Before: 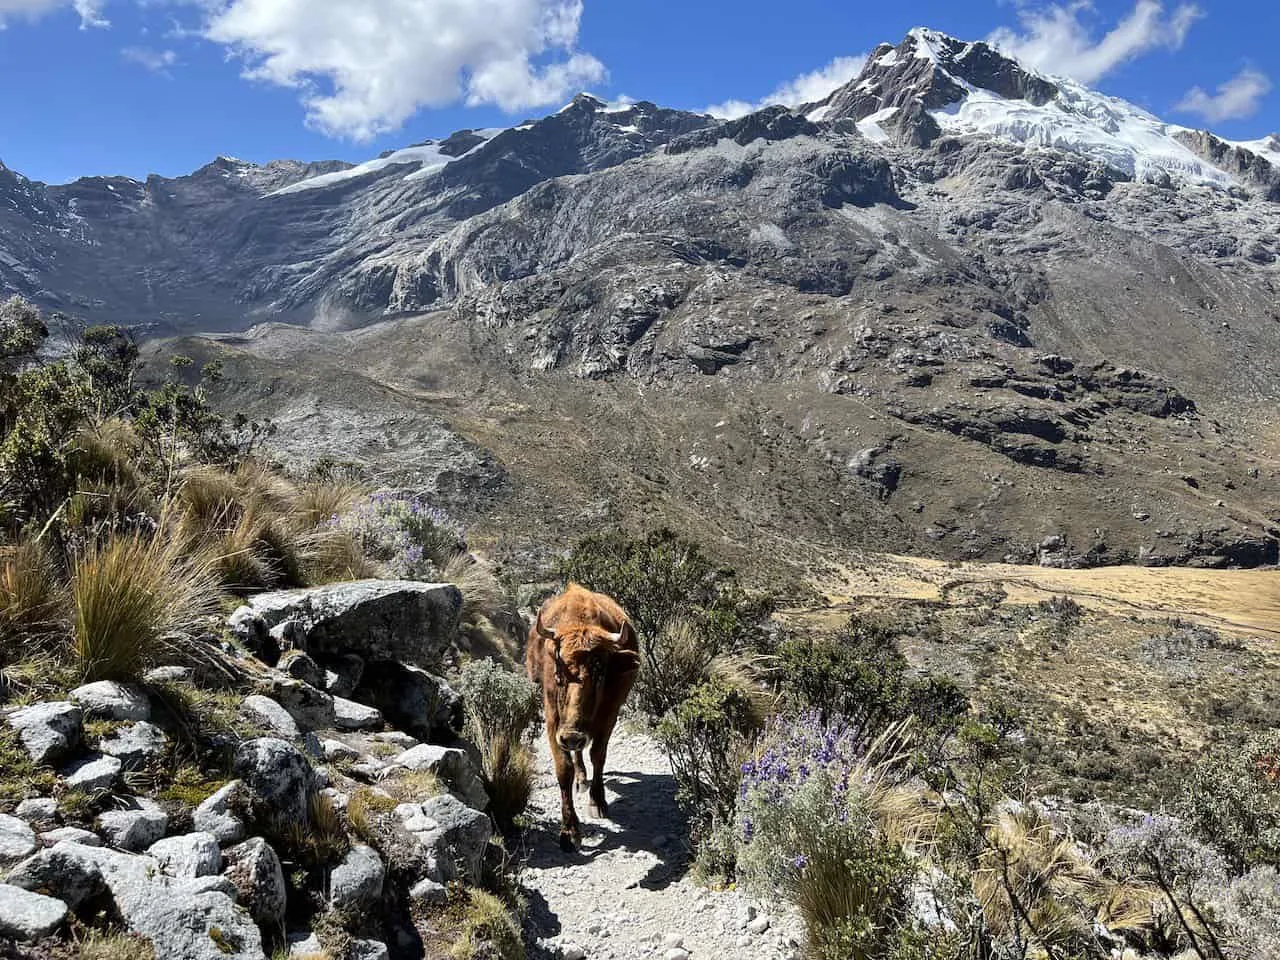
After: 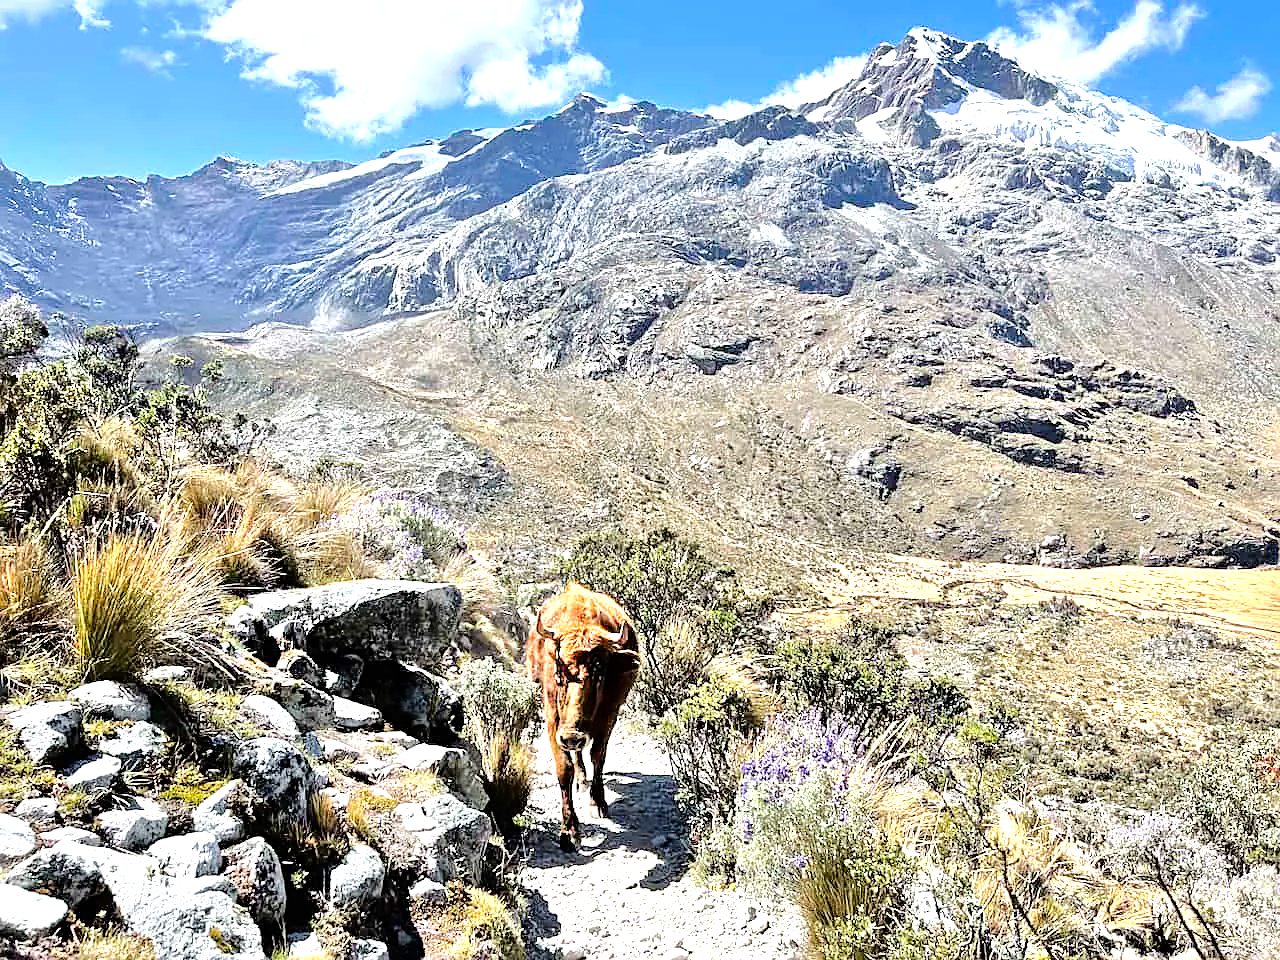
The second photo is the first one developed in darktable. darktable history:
filmic rgb: black relative exposure -11.35 EV, white relative exposure 3.24 EV, threshold 5.95 EV, hardness 6.76, enable highlight reconstruction true
tone equalizer: -7 EV 0.161 EV, -6 EV 0.588 EV, -5 EV 1.16 EV, -4 EV 1.34 EV, -3 EV 1.16 EV, -2 EV 0.6 EV, -1 EV 0.166 EV, mask exposure compensation -0.511 EV
sharpen: on, module defaults
levels: levels [0, 0.374, 0.749]
